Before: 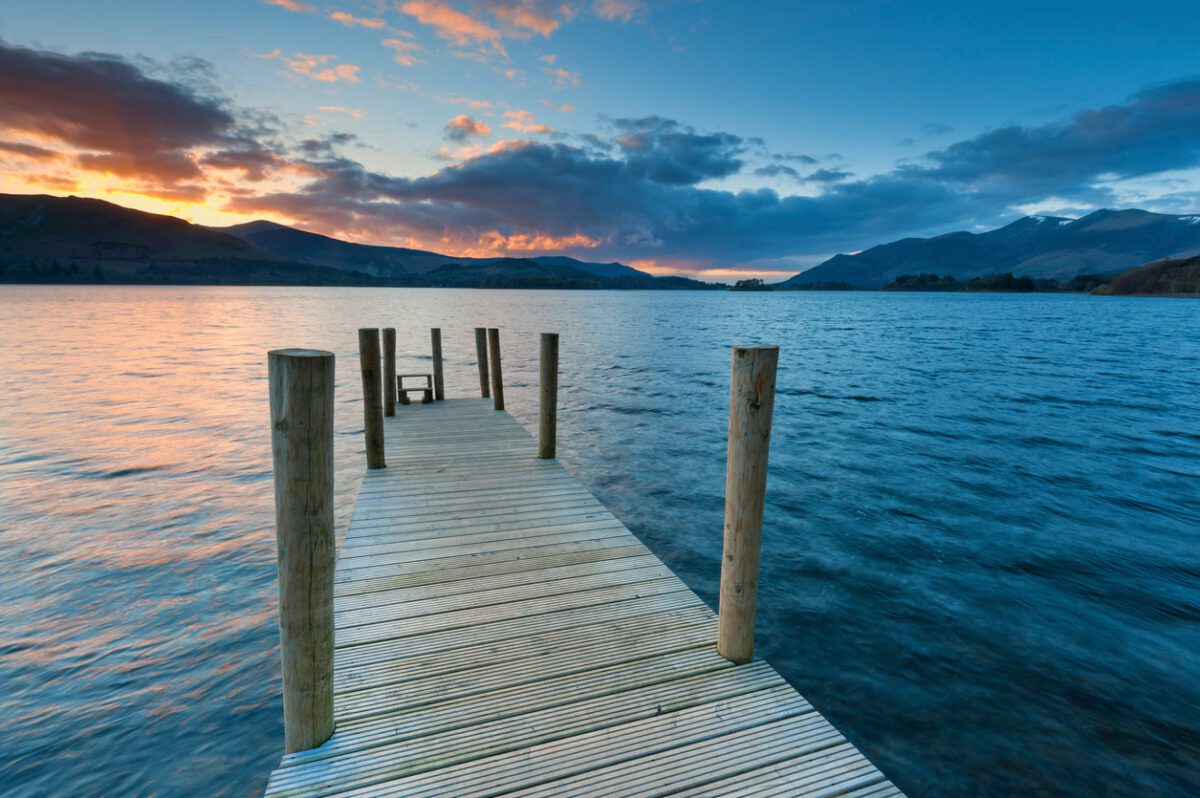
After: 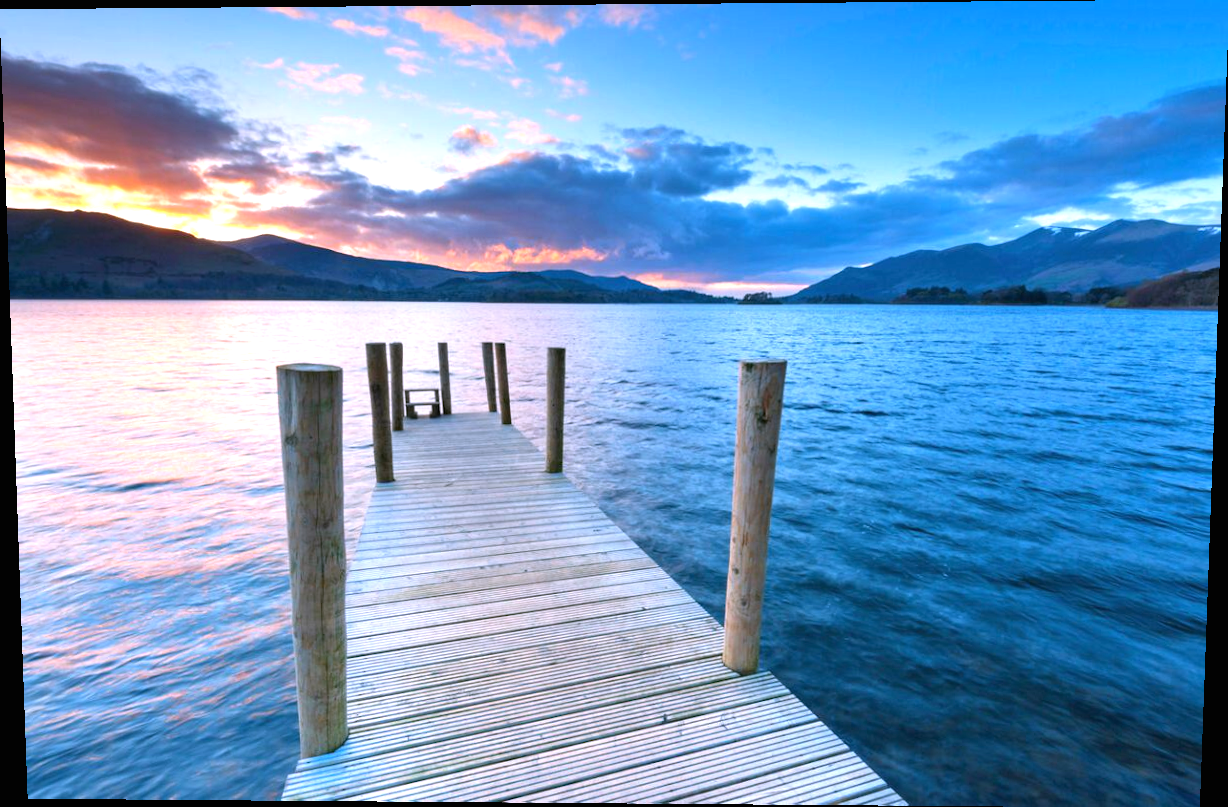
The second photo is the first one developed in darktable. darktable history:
rotate and perspective: lens shift (vertical) 0.048, lens shift (horizontal) -0.024, automatic cropping off
exposure: black level correction 0, exposure 0.9 EV, compensate highlight preservation false
white balance: red 1.042, blue 1.17
